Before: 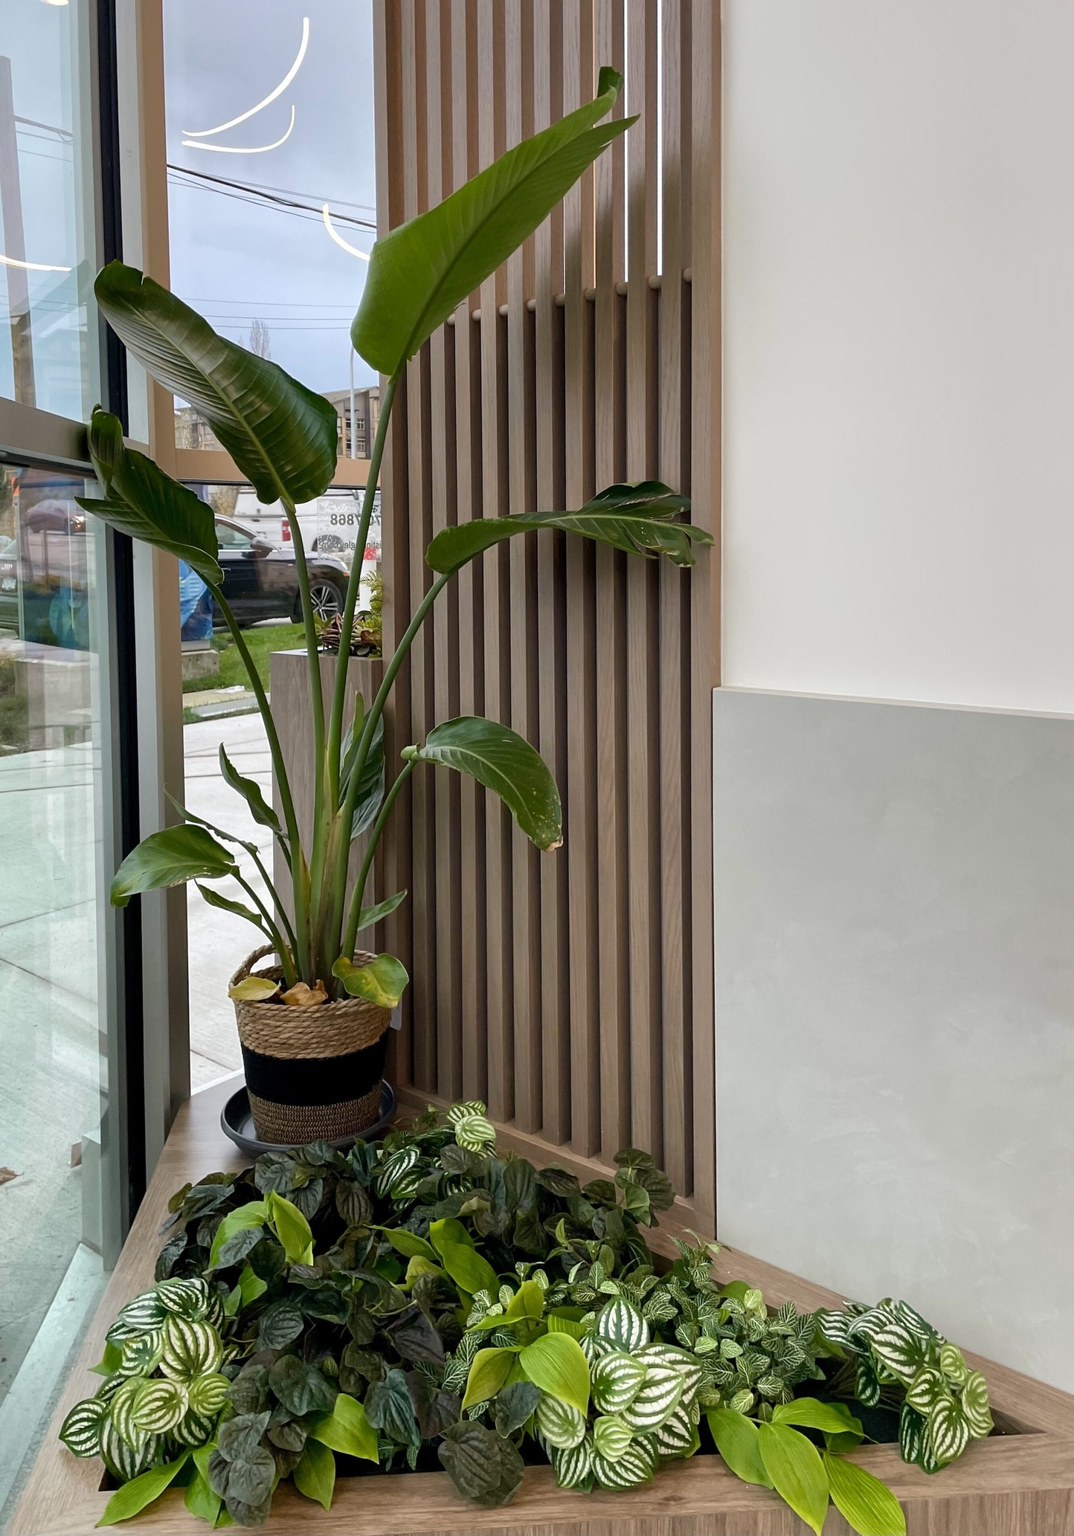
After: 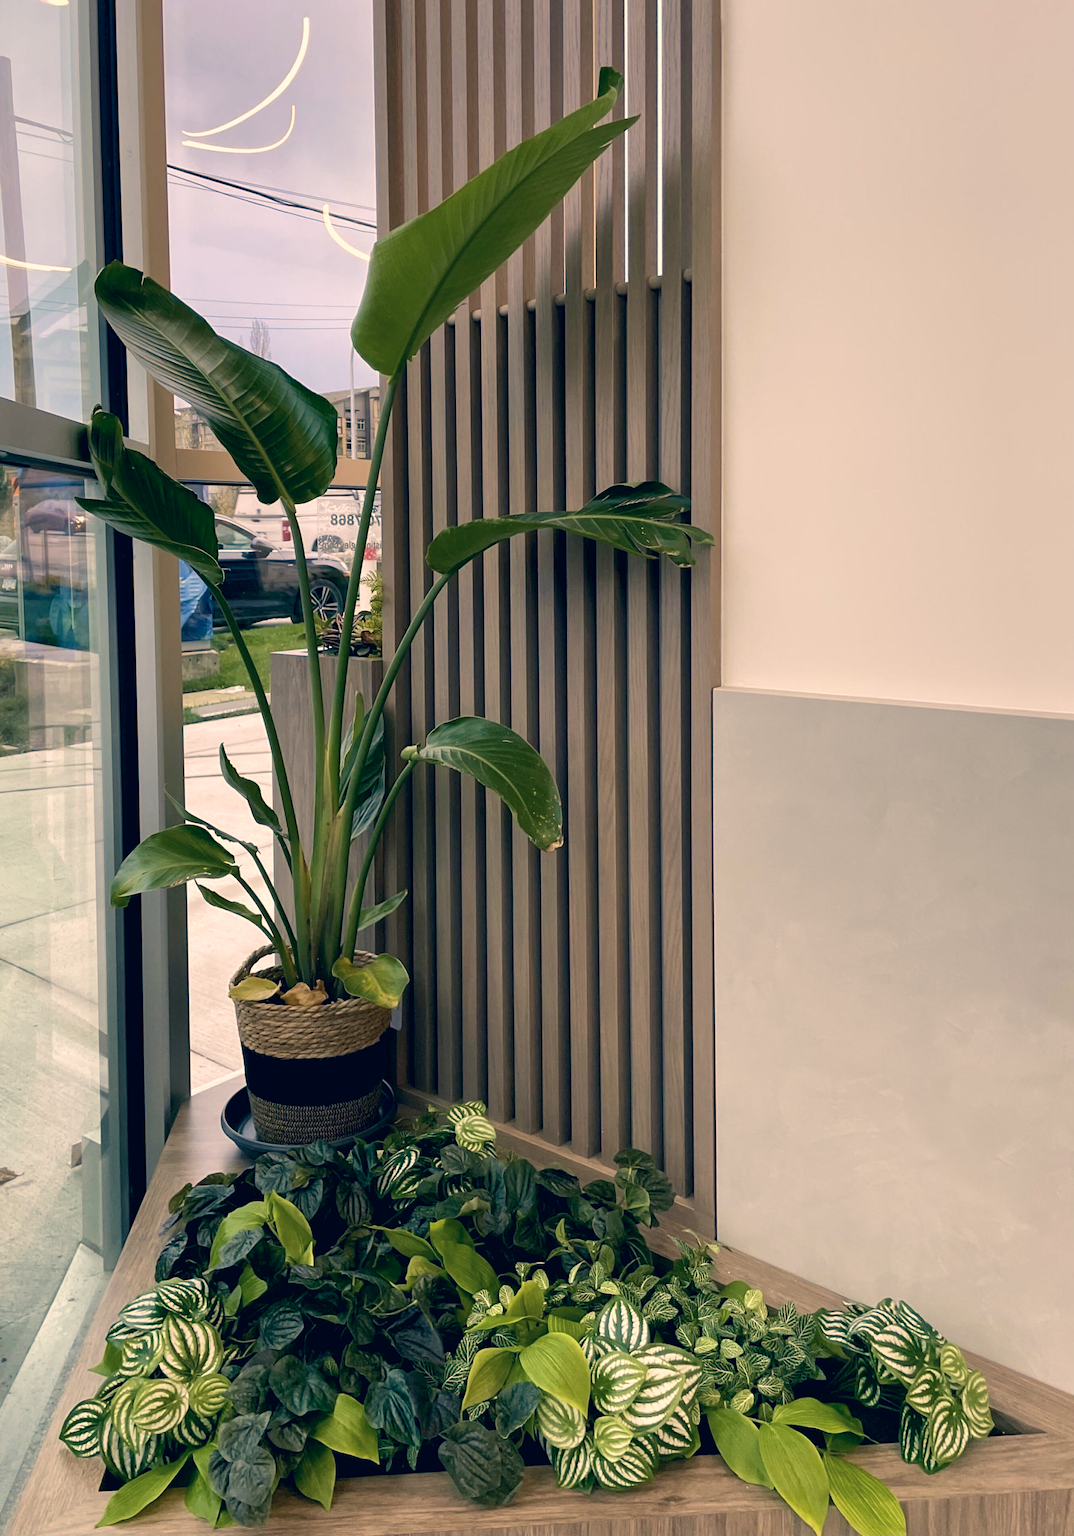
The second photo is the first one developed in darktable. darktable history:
contrast brightness saturation: saturation -0.17
color correction: highlights a* 10.32, highlights b* 14.66, shadows a* -9.59, shadows b* -15.02
exposure: black level correction 0.005, exposure 0.014 EV, compensate highlight preservation false
velvia: on, module defaults
